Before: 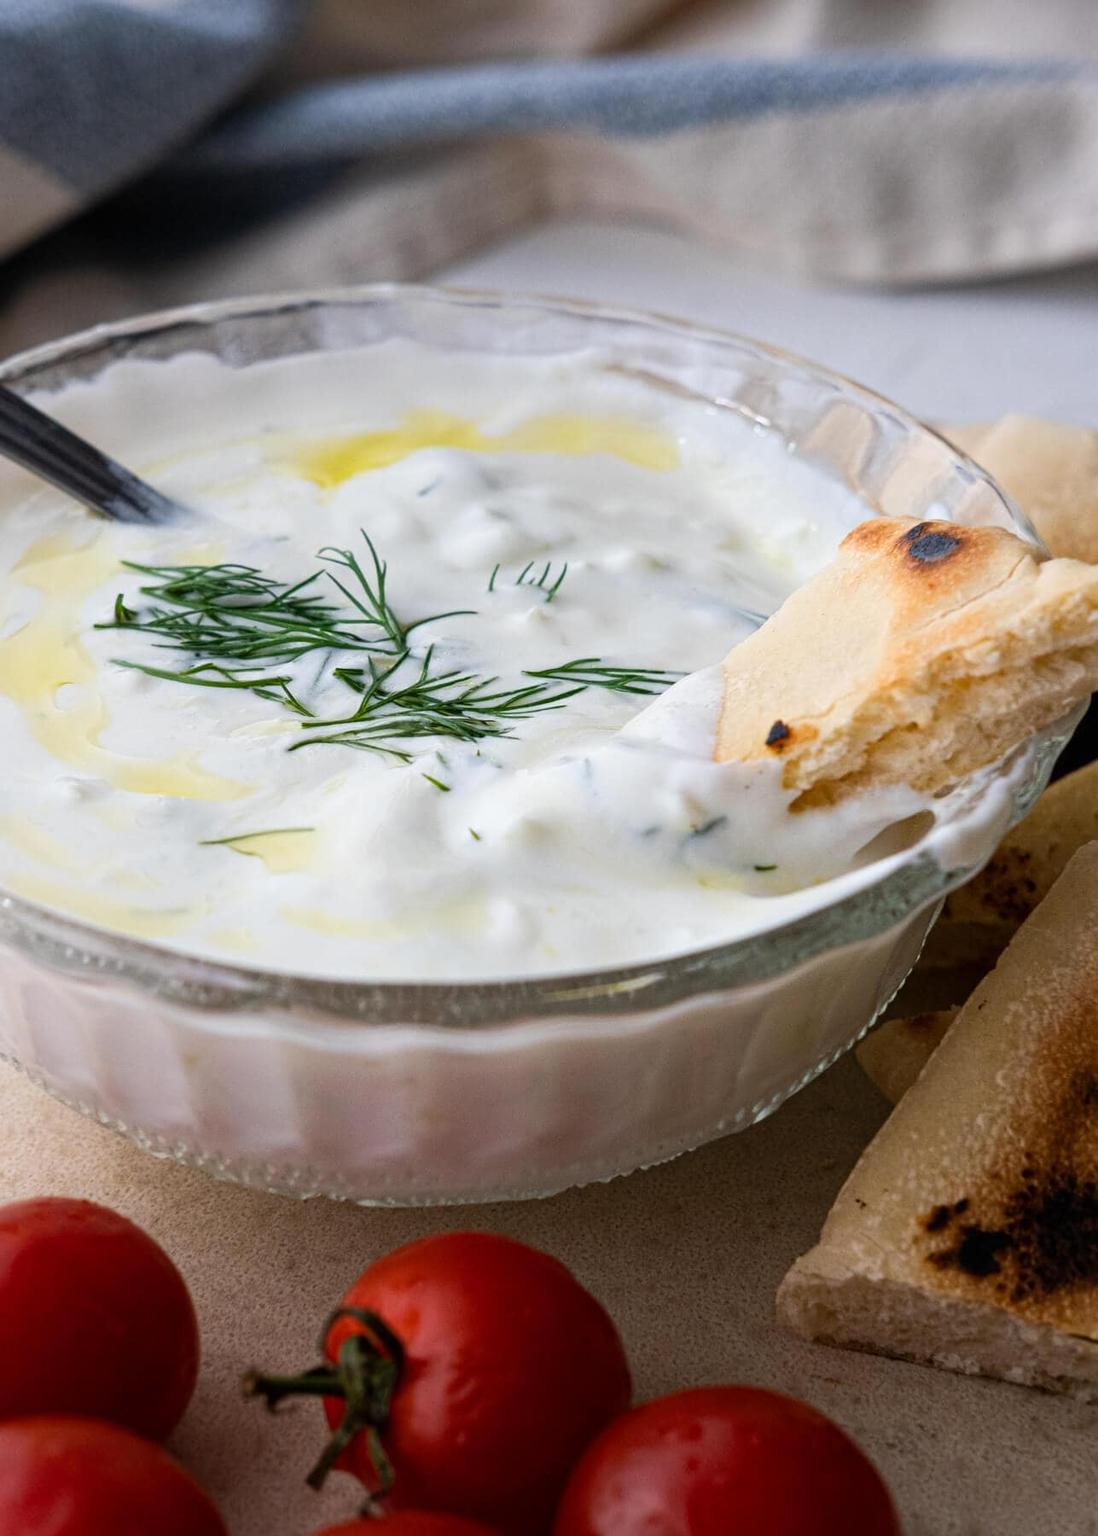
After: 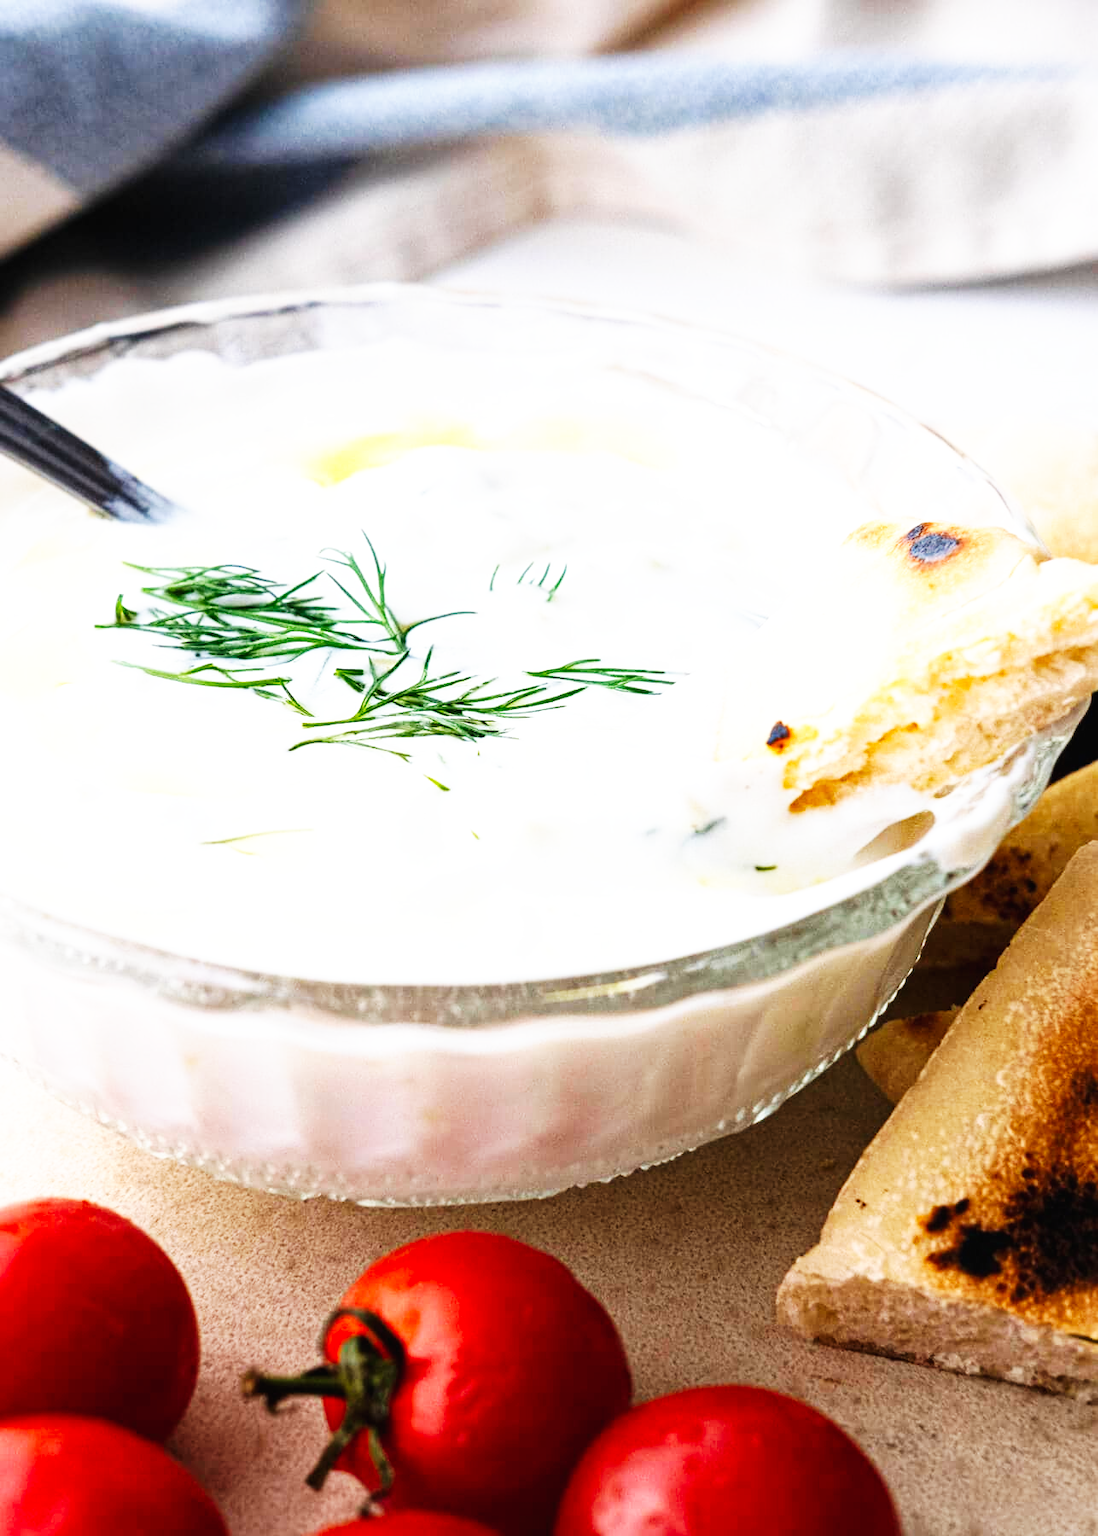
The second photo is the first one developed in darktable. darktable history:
base curve: curves: ch0 [(0, 0) (0.007, 0.004) (0.027, 0.03) (0.046, 0.07) (0.207, 0.54) (0.442, 0.872) (0.673, 0.972) (1, 1)], preserve colors none
exposure: black level correction -0.002, exposure 0.535 EV, compensate highlight preservation false
tone equalizer: edges refinement/feathering 500, mask exposure compensation -1.57 EV, preserve details no
